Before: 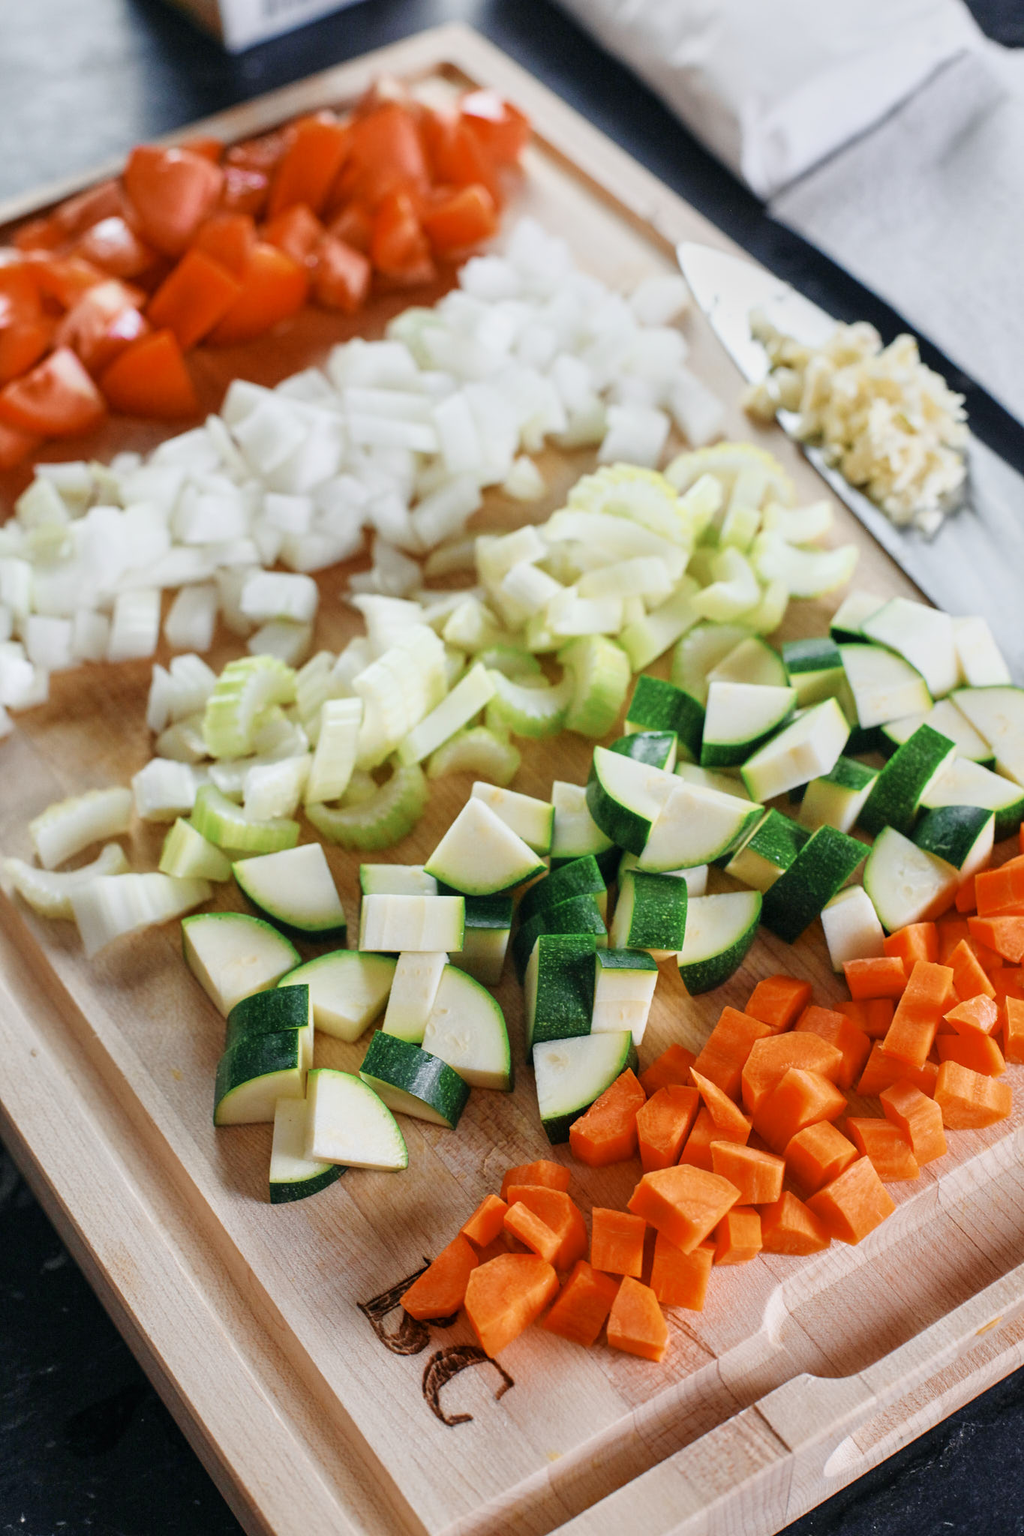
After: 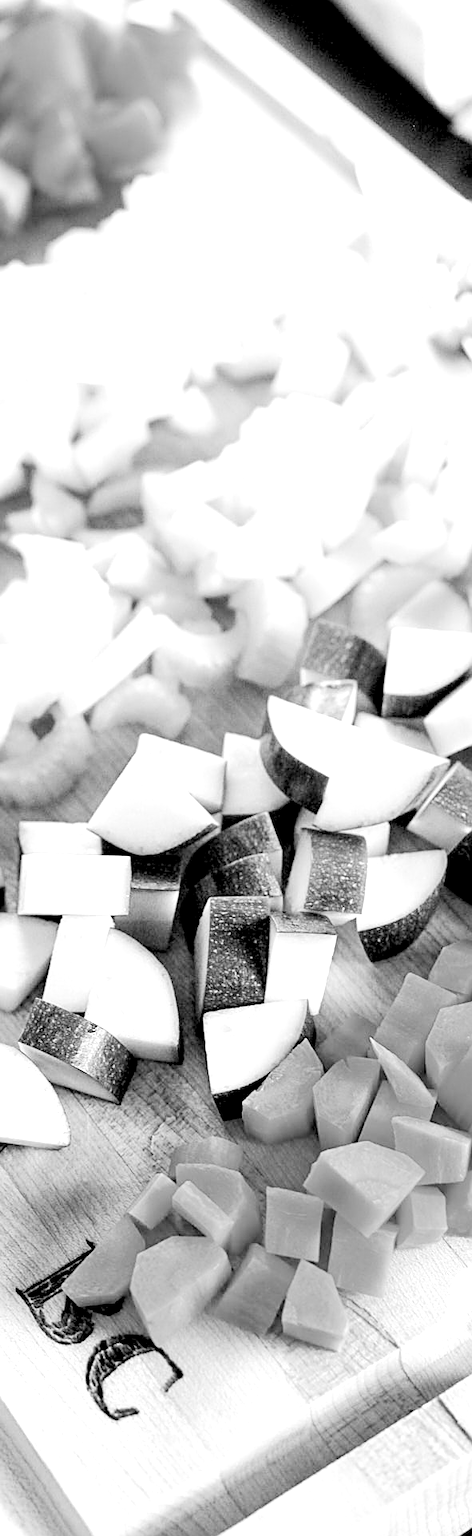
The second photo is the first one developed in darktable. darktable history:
sharpen: on, module defaults
exposure: black level correction 0, exposure 1.35 EV, compensate exposure bias true, compensate highlight preservation false
monochrome: a 14.95, b -89.96
contrast brightness saturation: contrast 0.2, brightness 0.16, saturation 0.22
crop: left 33.452%, top 6.025%, right 23.155%
rgb levels: levels [[0.034, 0.472, 0.904], [0, 0.5, 1], [0, 0.5, 1]]
